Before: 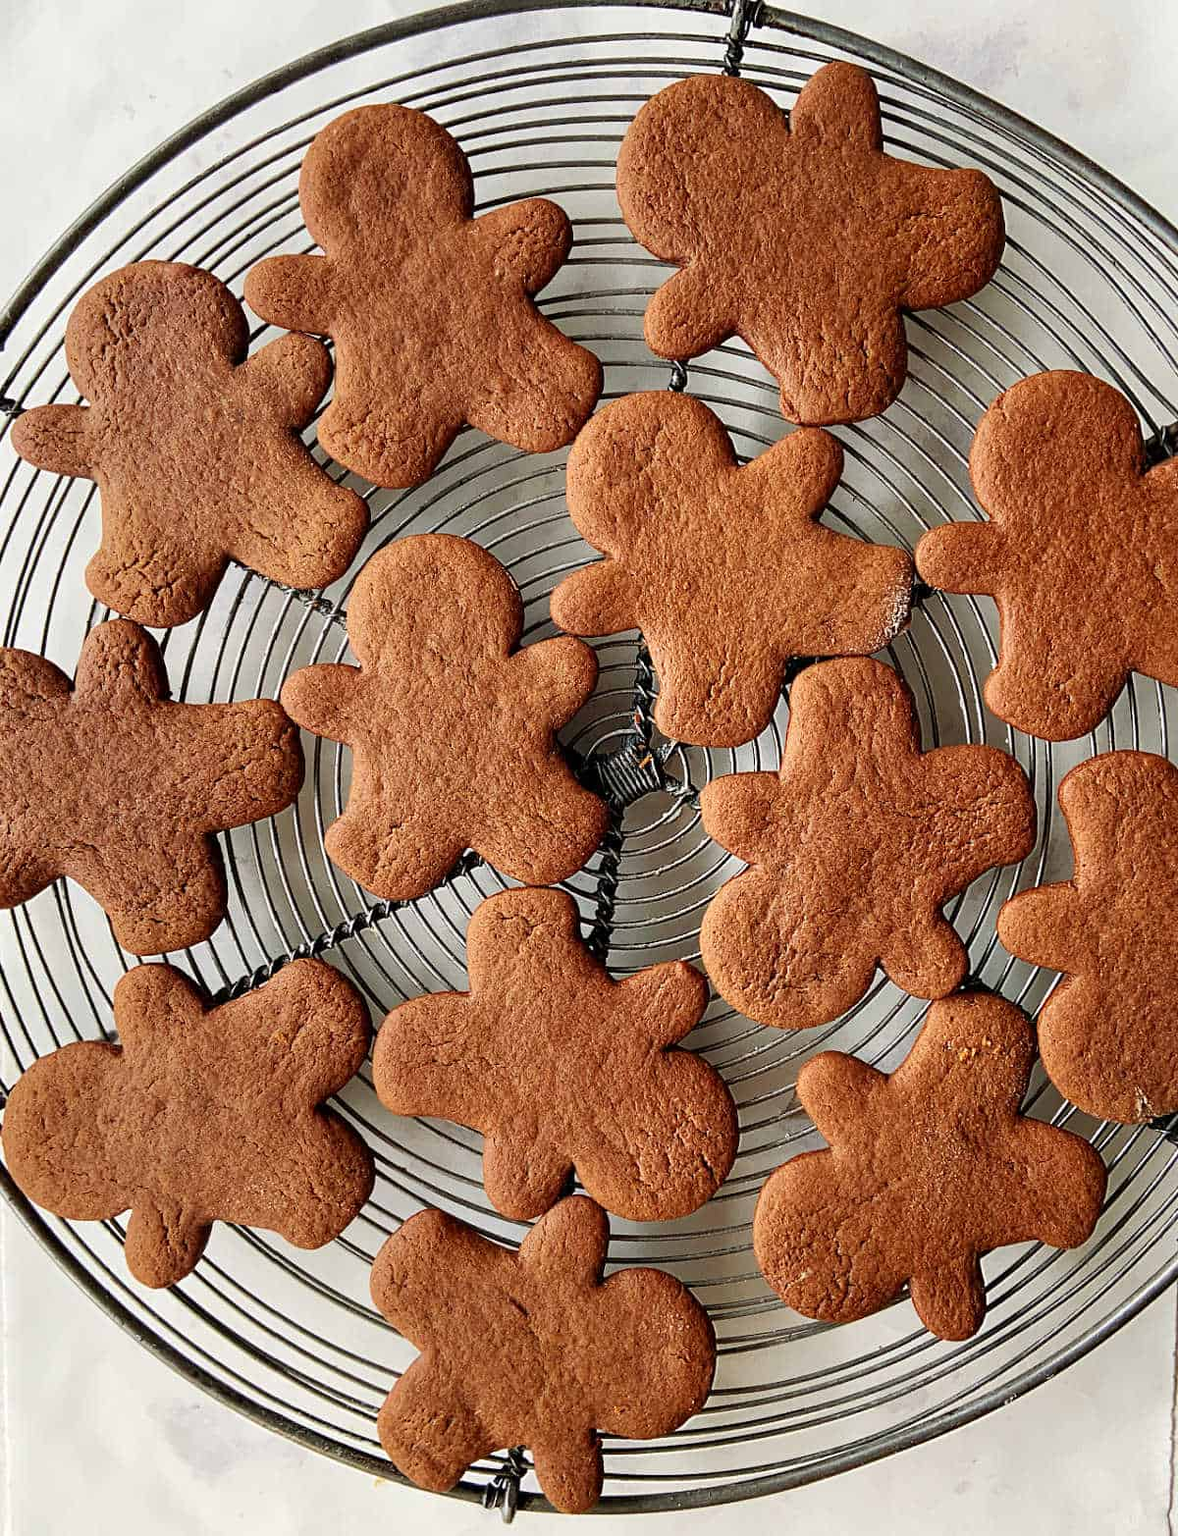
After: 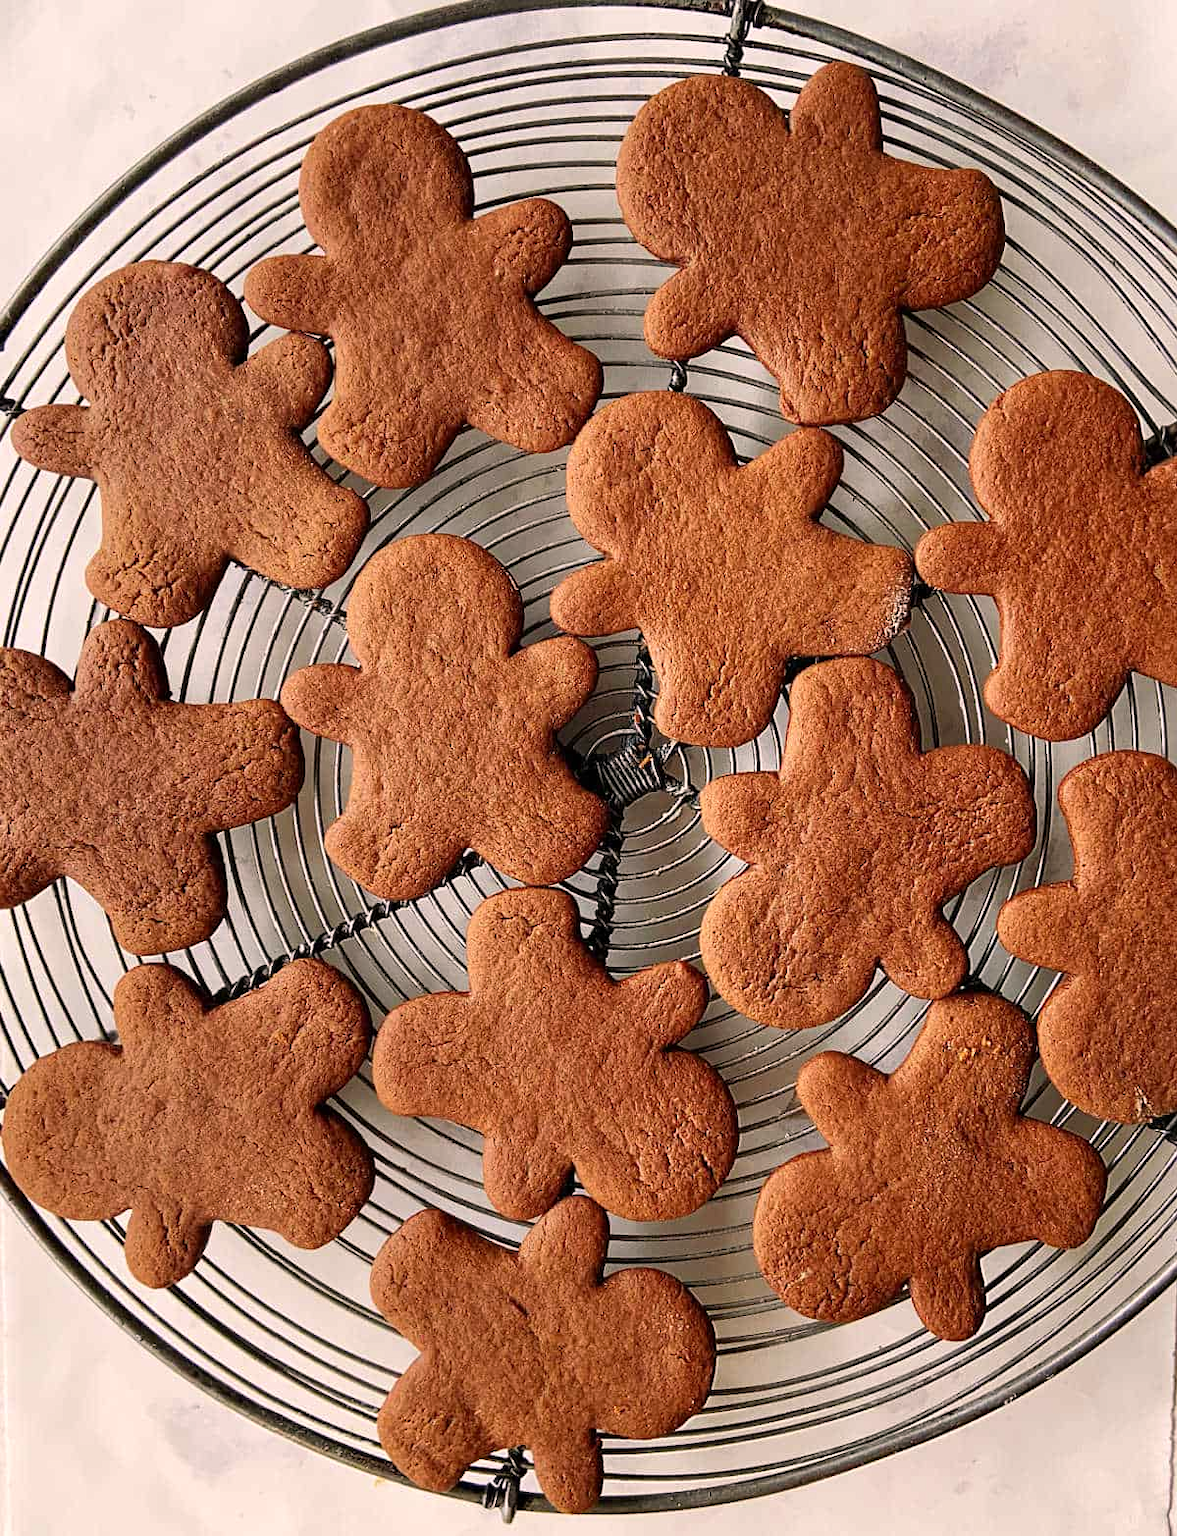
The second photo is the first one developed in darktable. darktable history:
color correction: highlights a* 7.52, highlights b* 4.07
